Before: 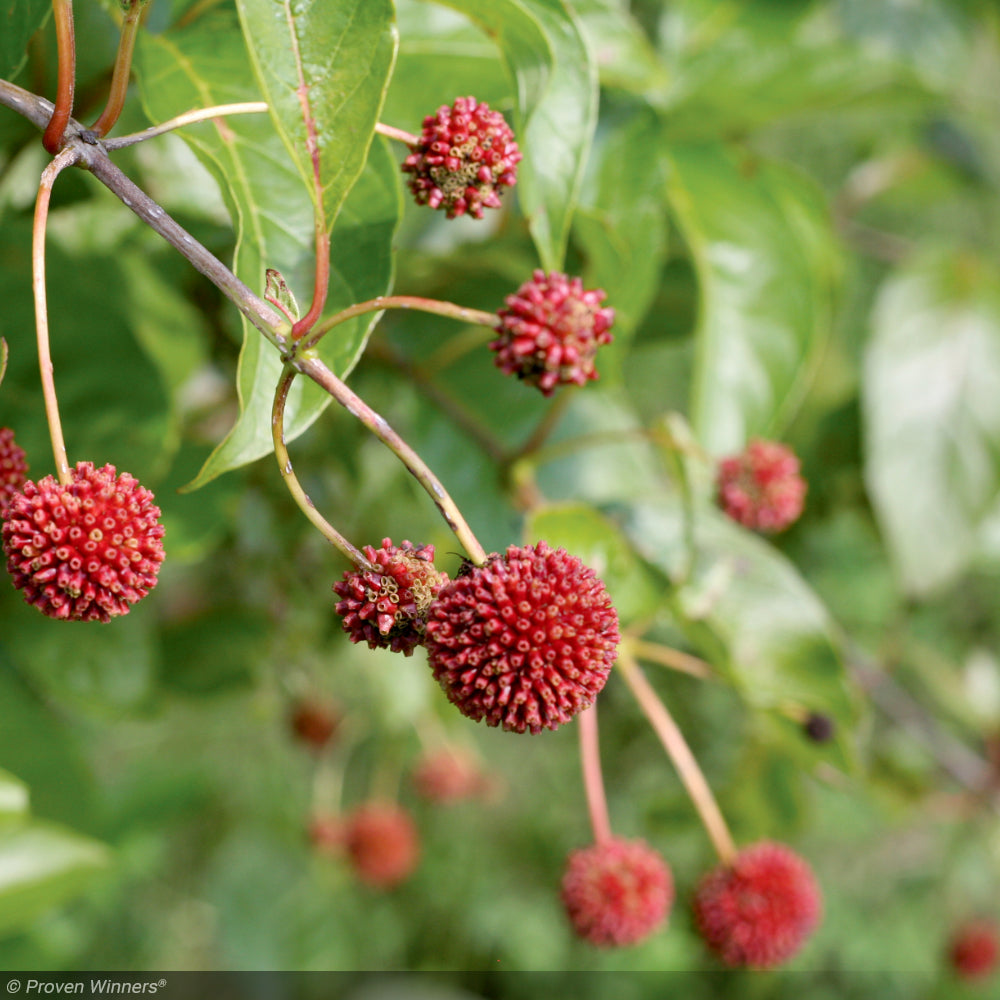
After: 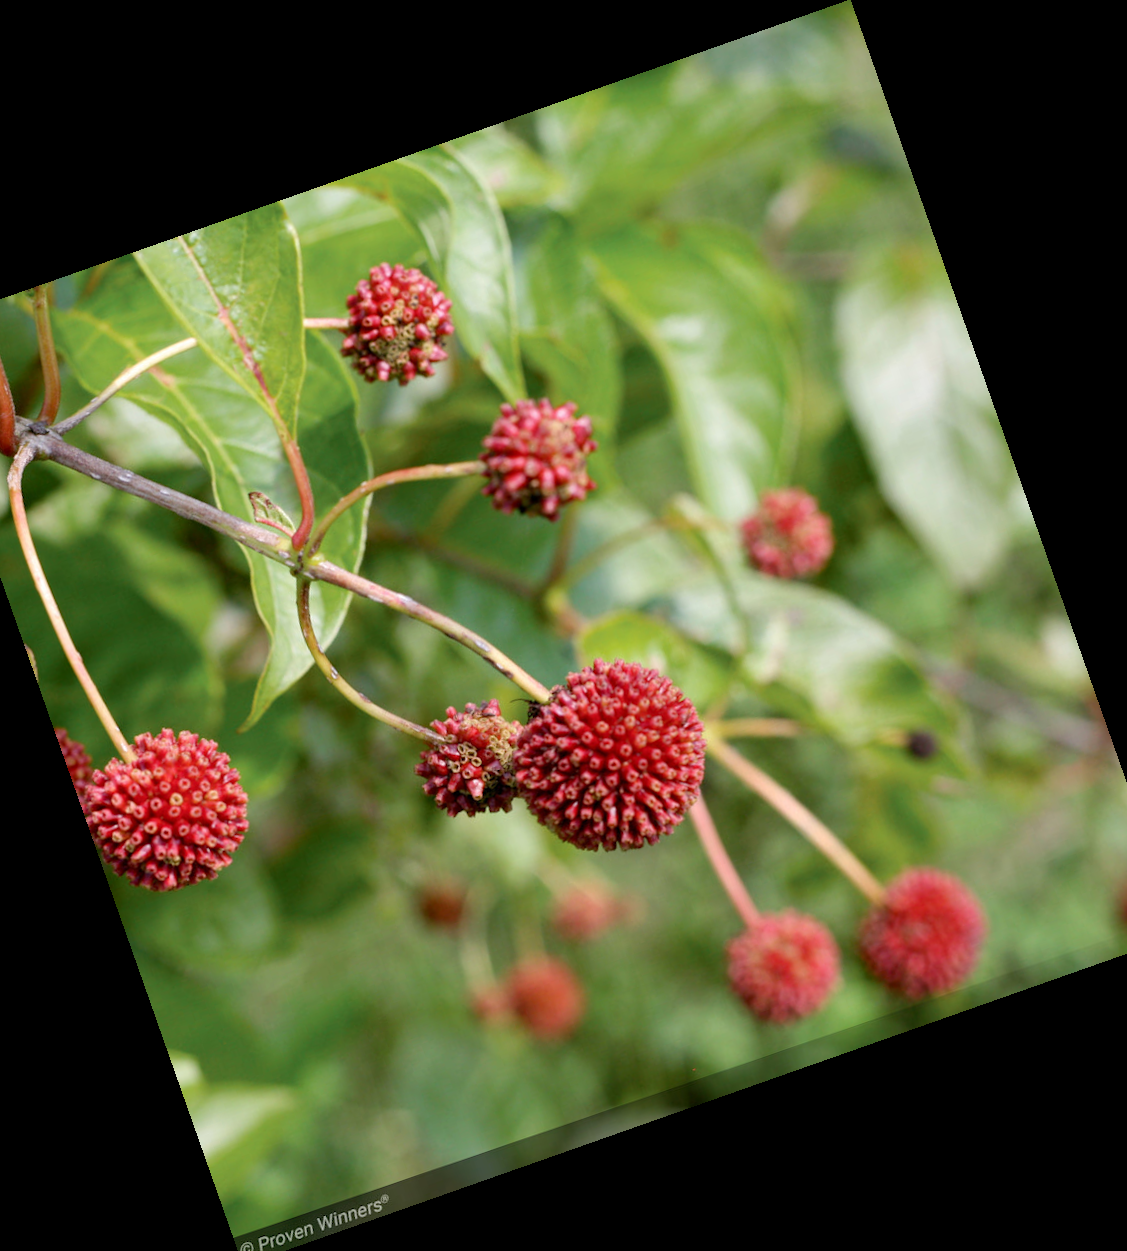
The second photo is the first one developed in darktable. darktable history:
rotate and perspective: rotation 0.192°, lens shift (horizontal) -0.015, crop left 0.005, crop right 0.996, crop top 0.006, crop bottom 0.99
crop and rotate: angle 19.43°, left 6.812%, right 4.125%, bottom 1.087%
